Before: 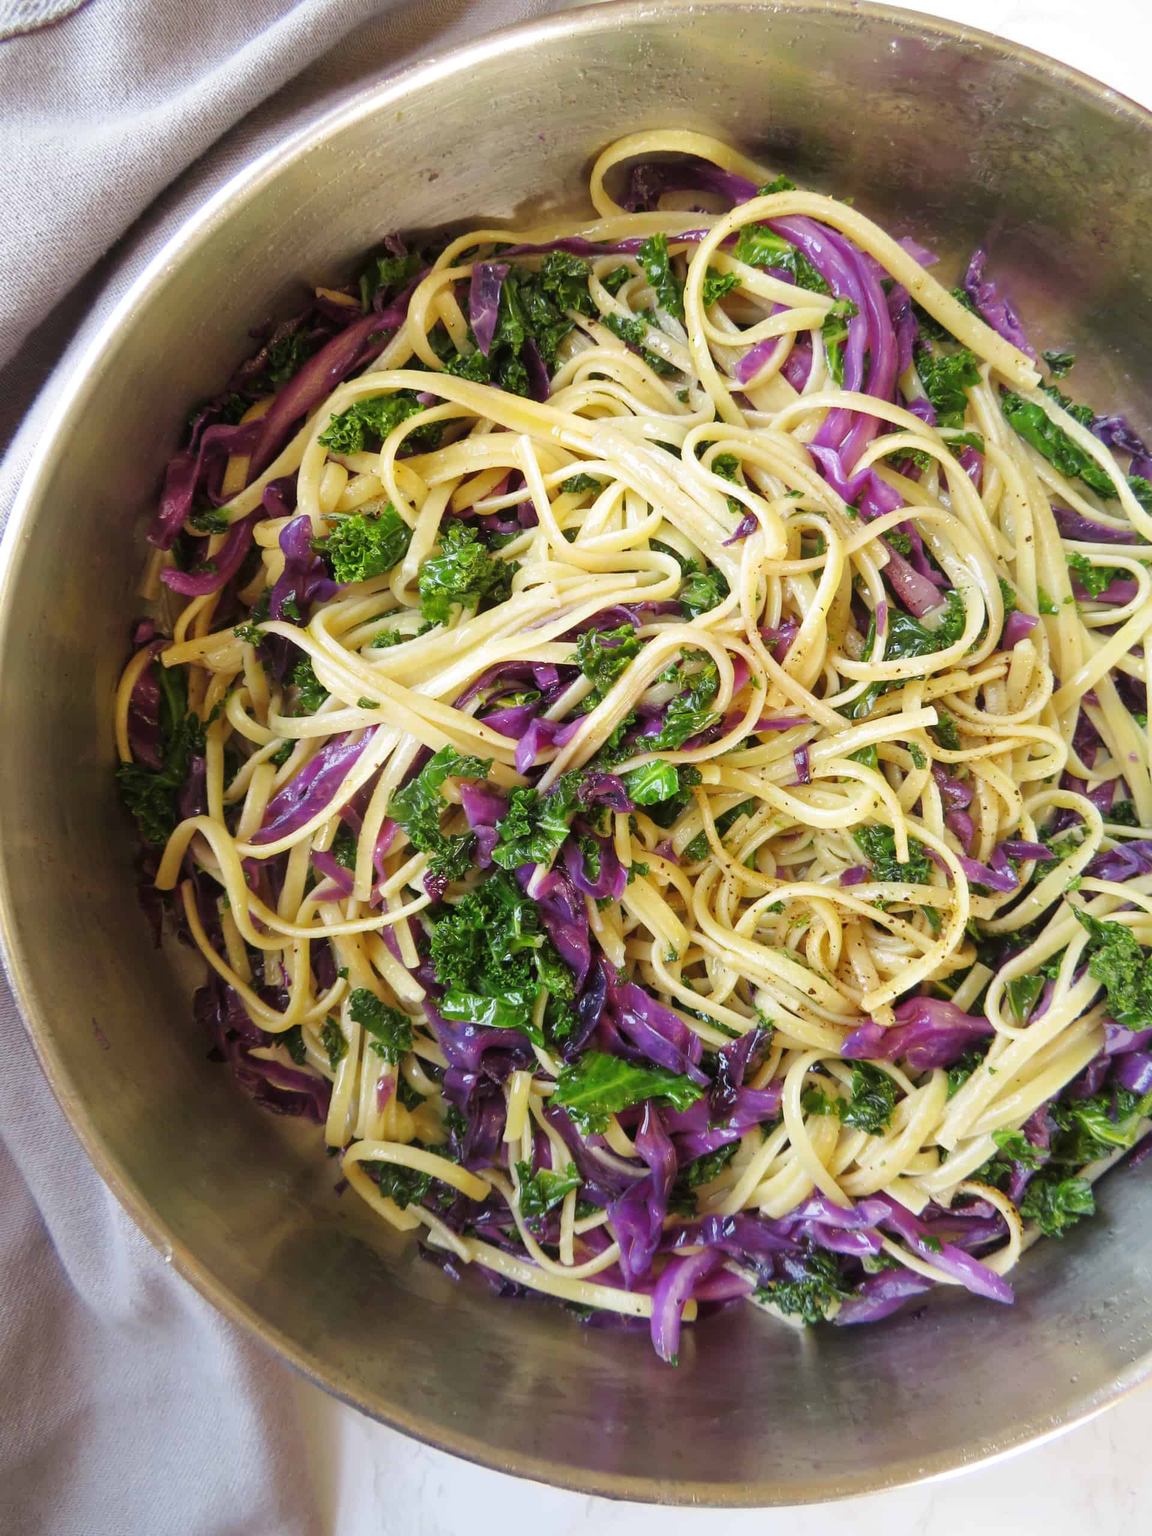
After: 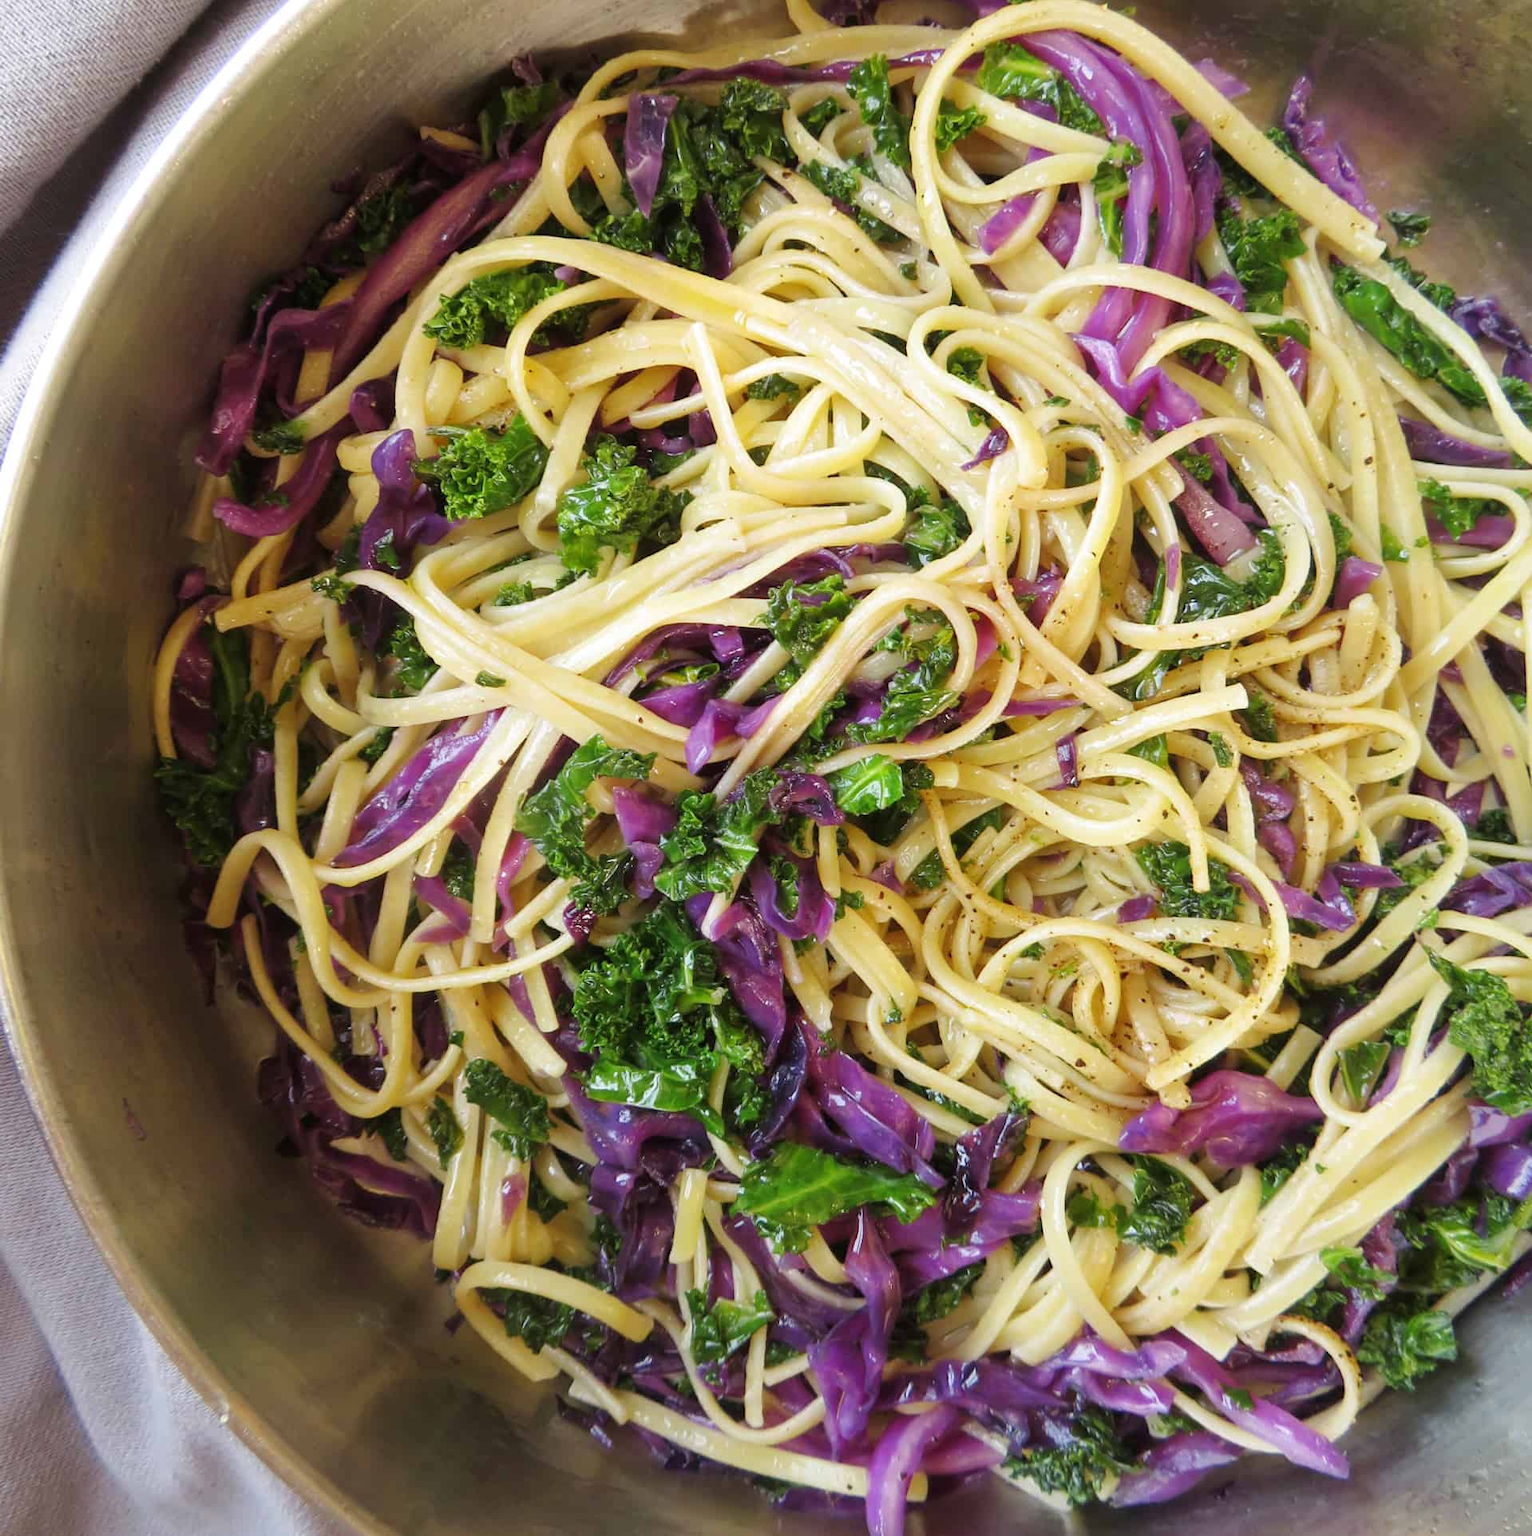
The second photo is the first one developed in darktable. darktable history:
crop and rotate: top 12.552%, bottom 12.288%
